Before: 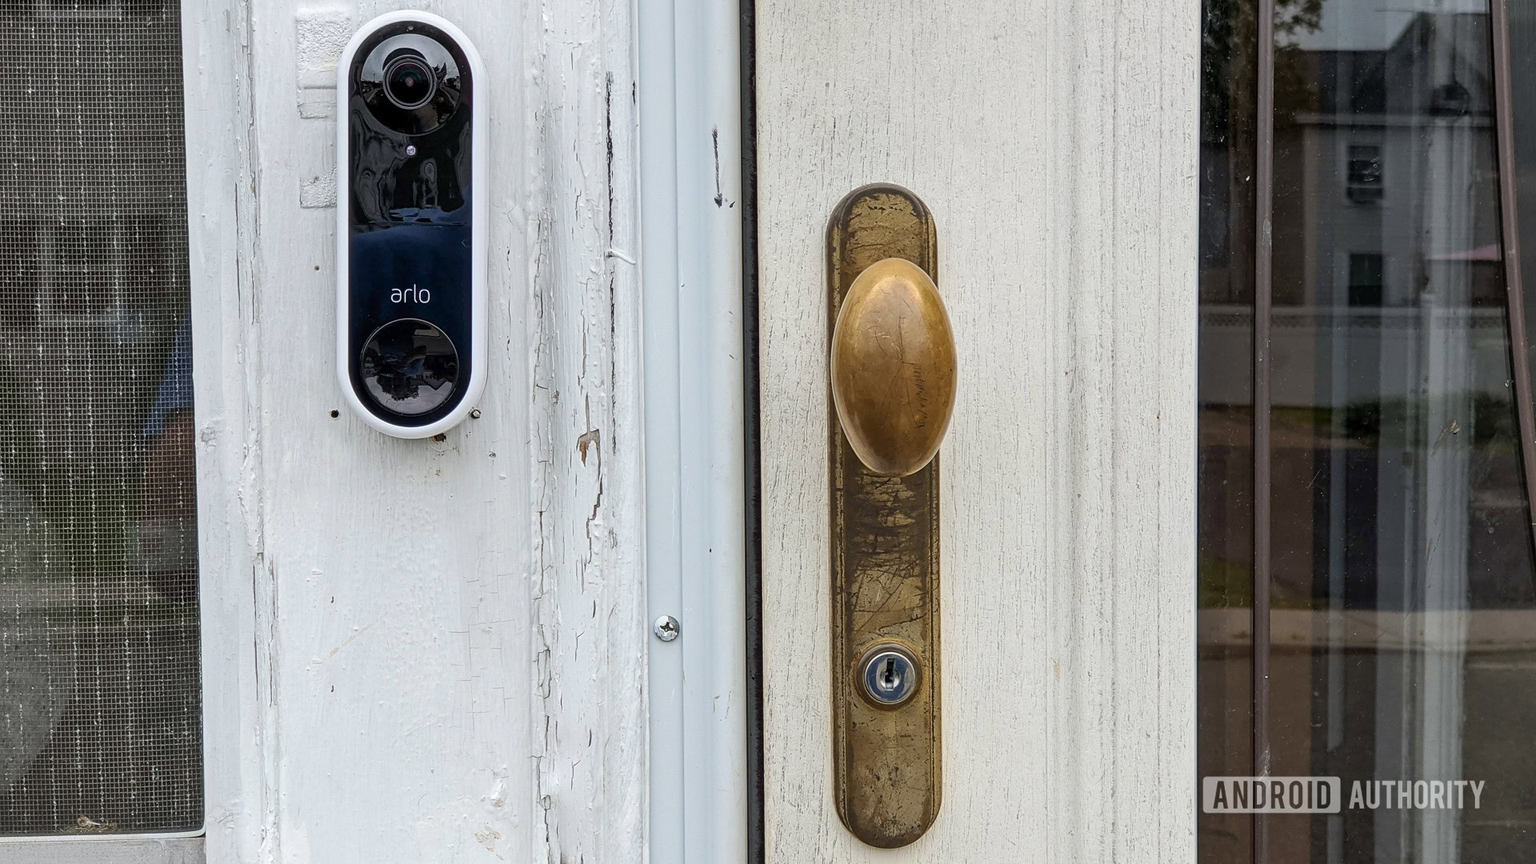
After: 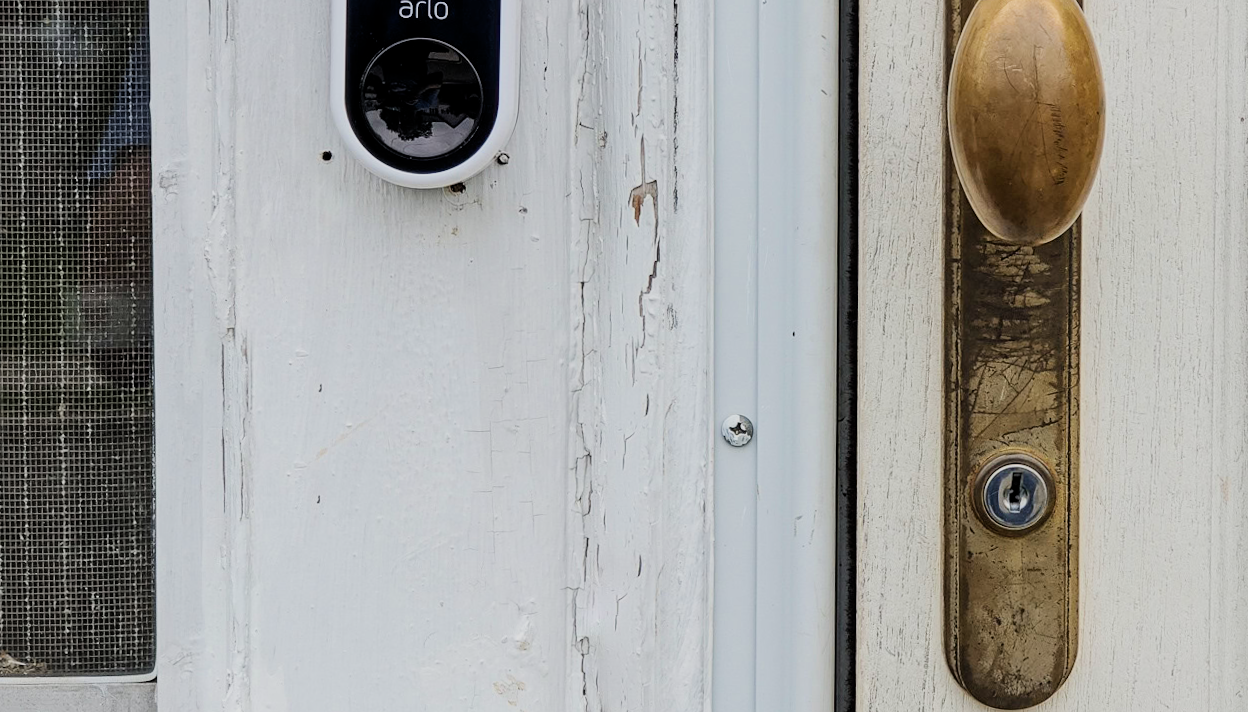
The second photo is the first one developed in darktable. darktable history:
crop and rotate: angle -0.896°, left 3.586%, top 32.234%, right 29.608%
filmic rgb: middle gray luminance 28.97%, black relative exposure -10.23 EV, white relative exposure 5.48 EV, target black luminance 0%, hardness 3.97, latitude 2.59%, contrast 1.119, highlights saturation mix 6.18%, shadows ↔ highlights balance 15.16%
levels: levels [0, 0.492, 0.984]
